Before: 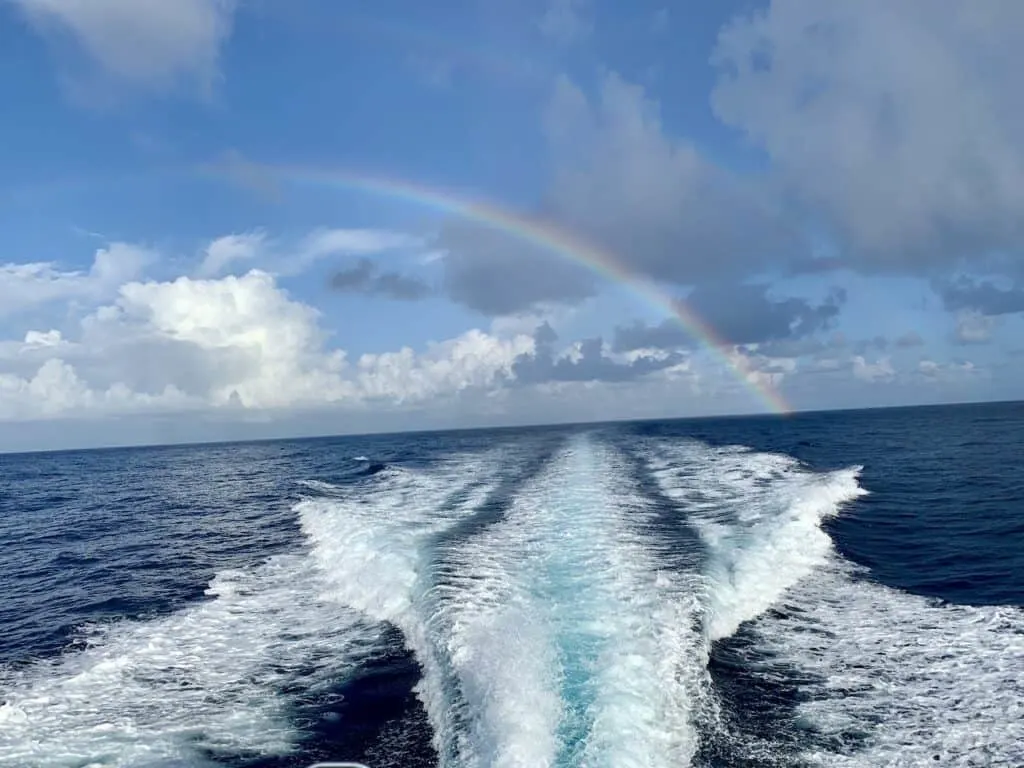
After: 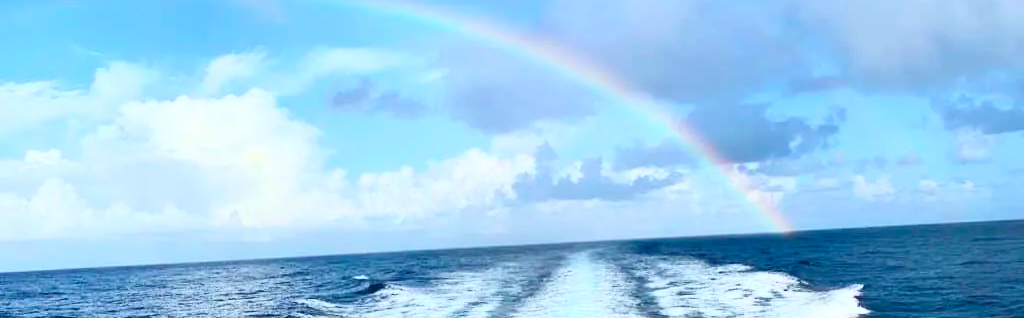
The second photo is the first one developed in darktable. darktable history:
crop and rotate: top 23.682%, bottom 34.858%
color balance rgb: perceptual saturation grading › global saturation 40.177%, global vibrance 9.312%
contrast brightness saturation: contrast 0.375, brightness 0.543
